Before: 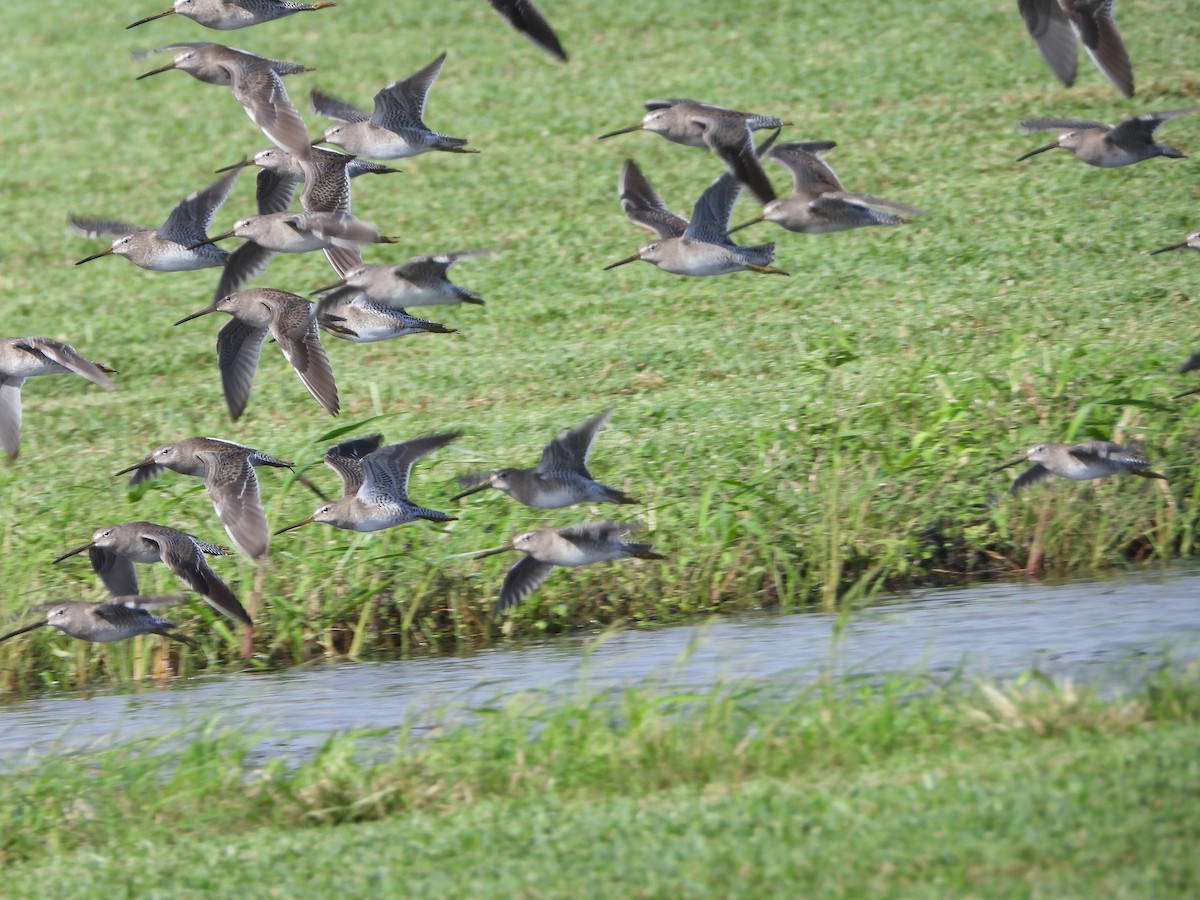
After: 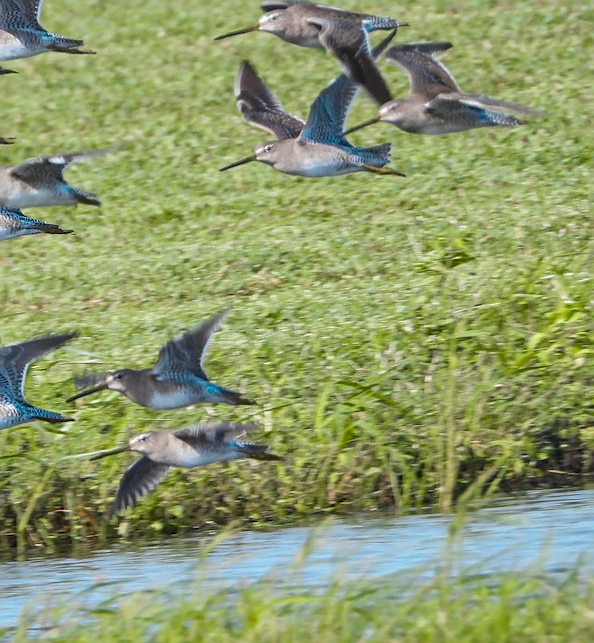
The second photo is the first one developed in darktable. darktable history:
crop: left 32.03%, top 11.006%, right 18.391%, bottom 17.541%
color zones: curves: ch0 [(0.254, 0.492) (0.724, 0.62)]; ch1 [(0.25, 0.528) (0.719, 0.796)]; ch2 [(0, 0.472) (0.25, 0.5) (0.73, 0.184)]
sharpen: on, module defaults
local contrast: detail 109%
